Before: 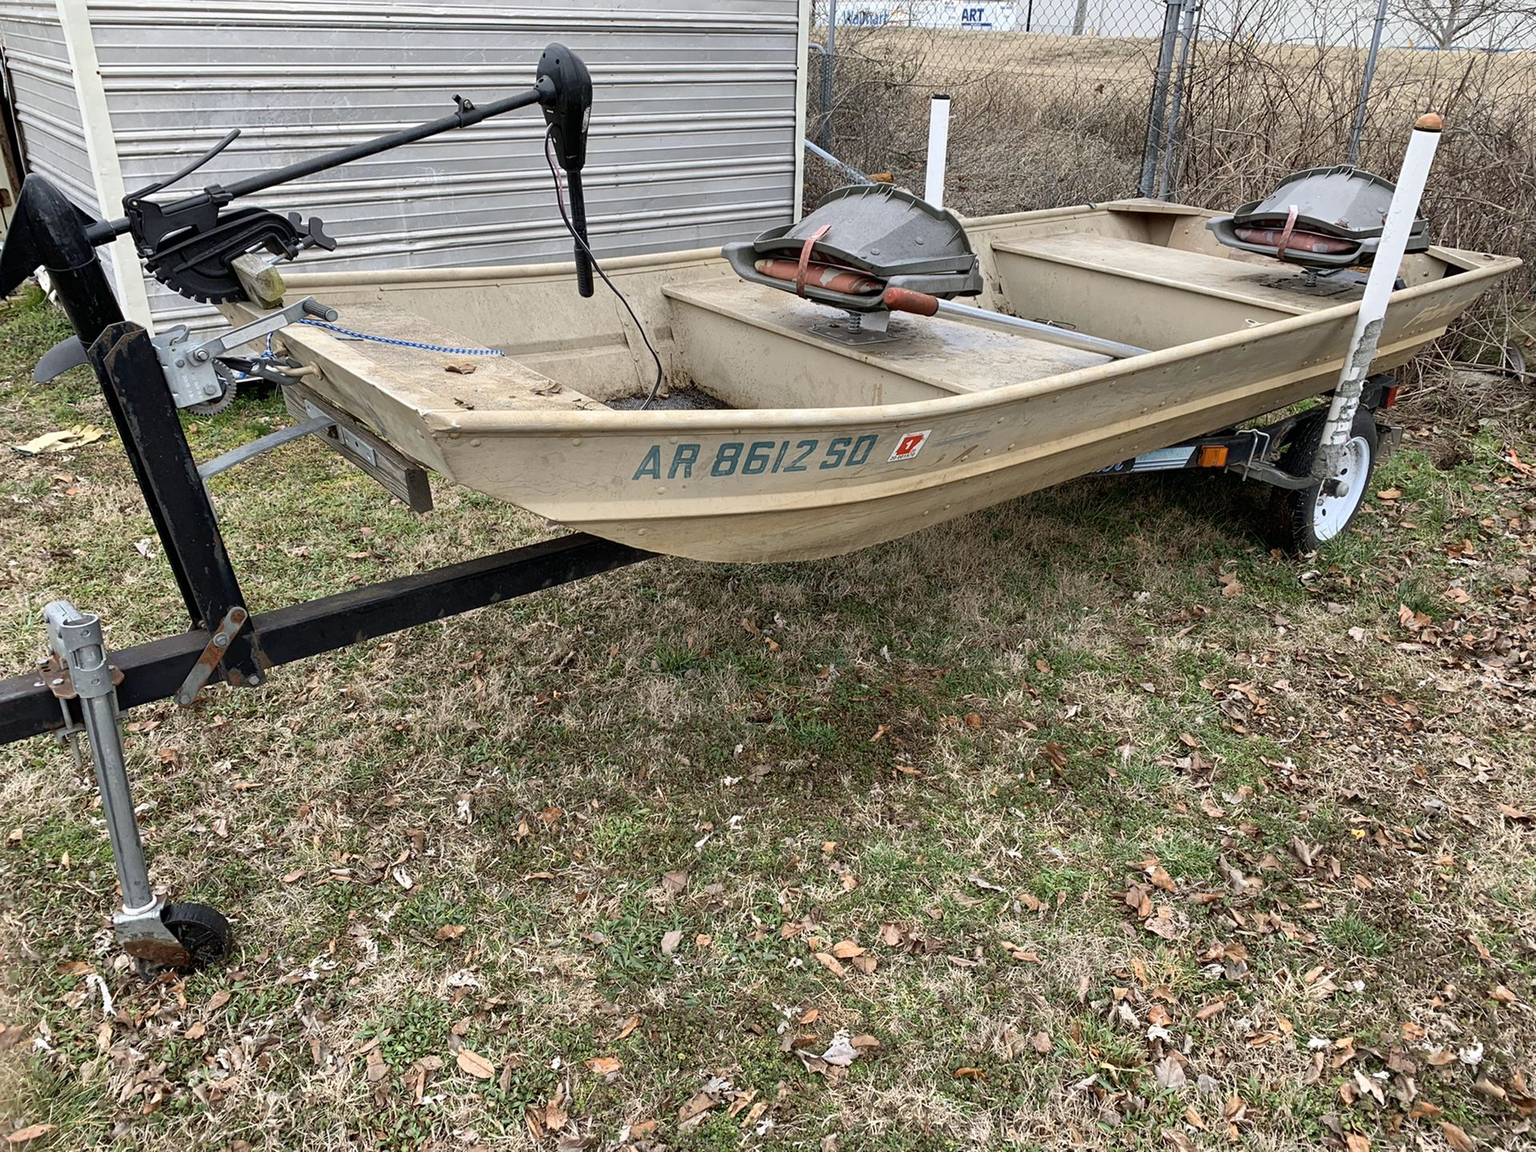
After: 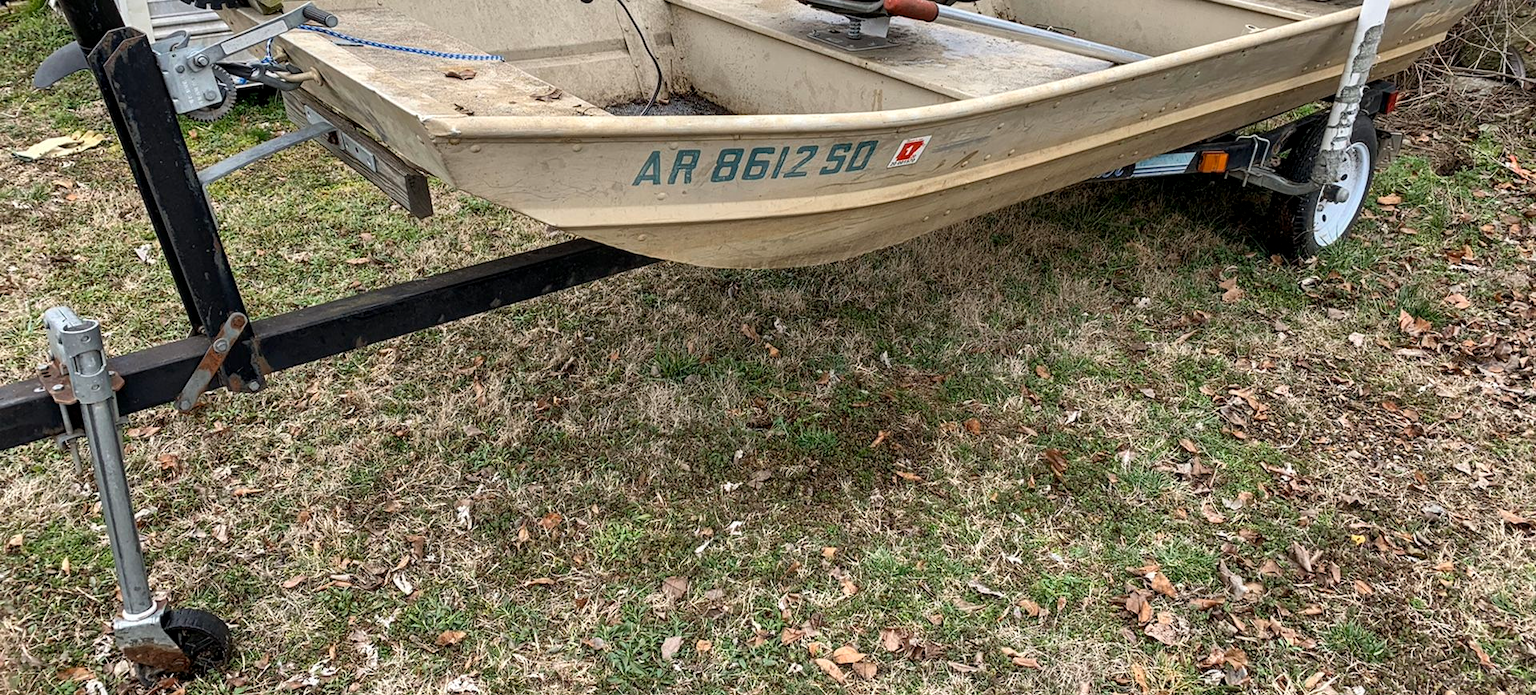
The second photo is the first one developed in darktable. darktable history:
crop and rotate: top 25.582%, bottom 14.021%
local contrast: on, module defaults
